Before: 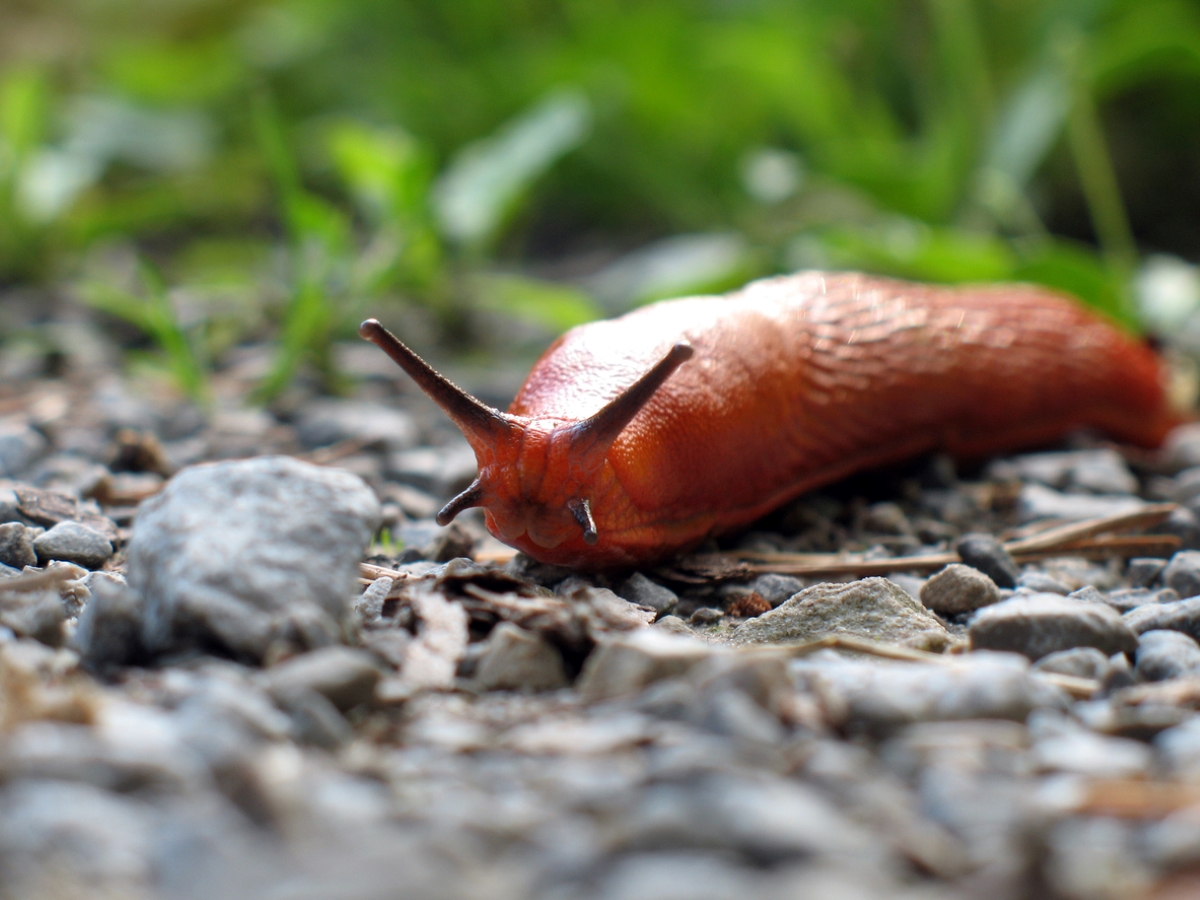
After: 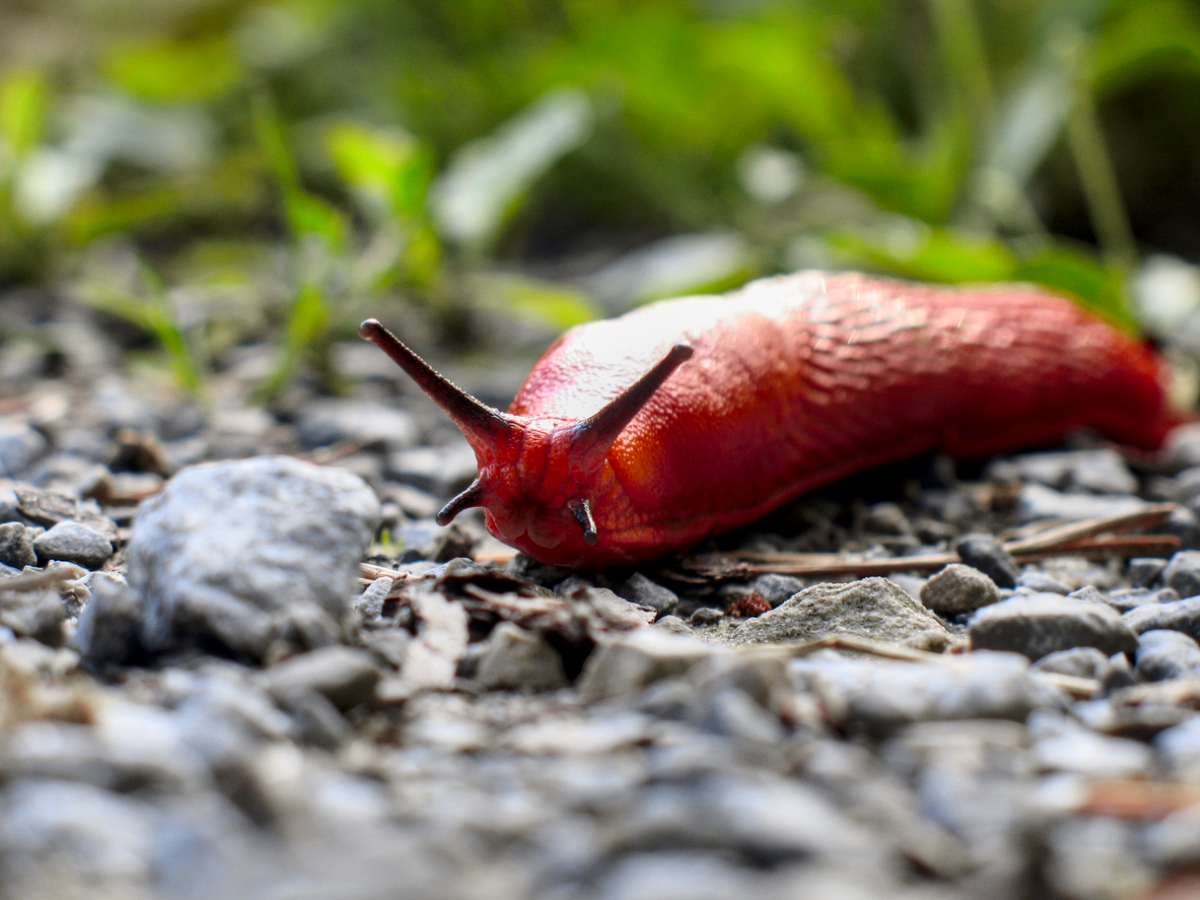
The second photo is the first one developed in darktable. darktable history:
tone curve: curves: ch0 [(0, 0) (0.087, 0.054) (0.281, 0.245) (0.506, 0.526) (0.8, 0.824) (0.994, 0.955)]; ch1 [(0, 0) (0.27, 0.195) (0.406, 0.435) (0.452, 0.474) (0.495, 0.5) (0.514, 0.508) (0.563, 0.584) (0.654, 0.689) (1, 1)]; ch2 [(0, 0) (0.269, 0.299) (0.459, 0.441) (0.498, 0.499) (0.523, 0.52) (0.551, 0.549) (0.633, 0.625) (0.659, 0.681) (0.718, 0.764) (1, 1)], color space Lab, independent channels, preserve colors none
tone equalizer: on, module defaults
local contrast: on, module defaults
